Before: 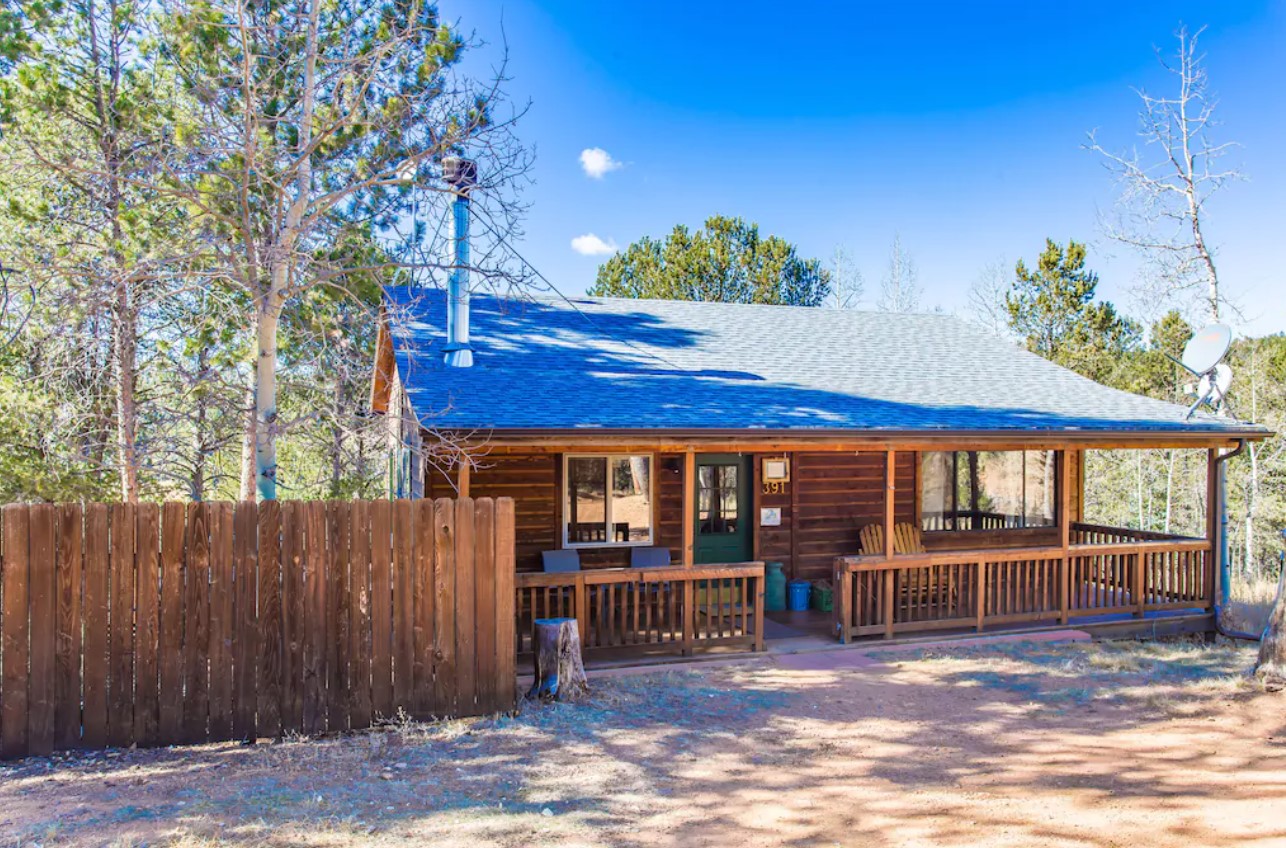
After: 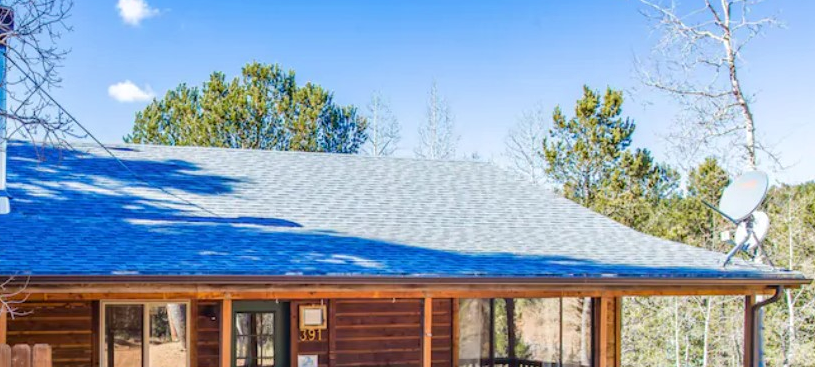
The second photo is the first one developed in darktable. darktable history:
local contrast: detail 109%
crop: left 36.078%, top 18.048%, right 0.543%, bottom 38.628%
tone equalizer: edges refinement/feathering 500, mask exposure compensation -1.57 EV, preserve details no
exposure: black level correction 0.002, compensate highlight preservation false
